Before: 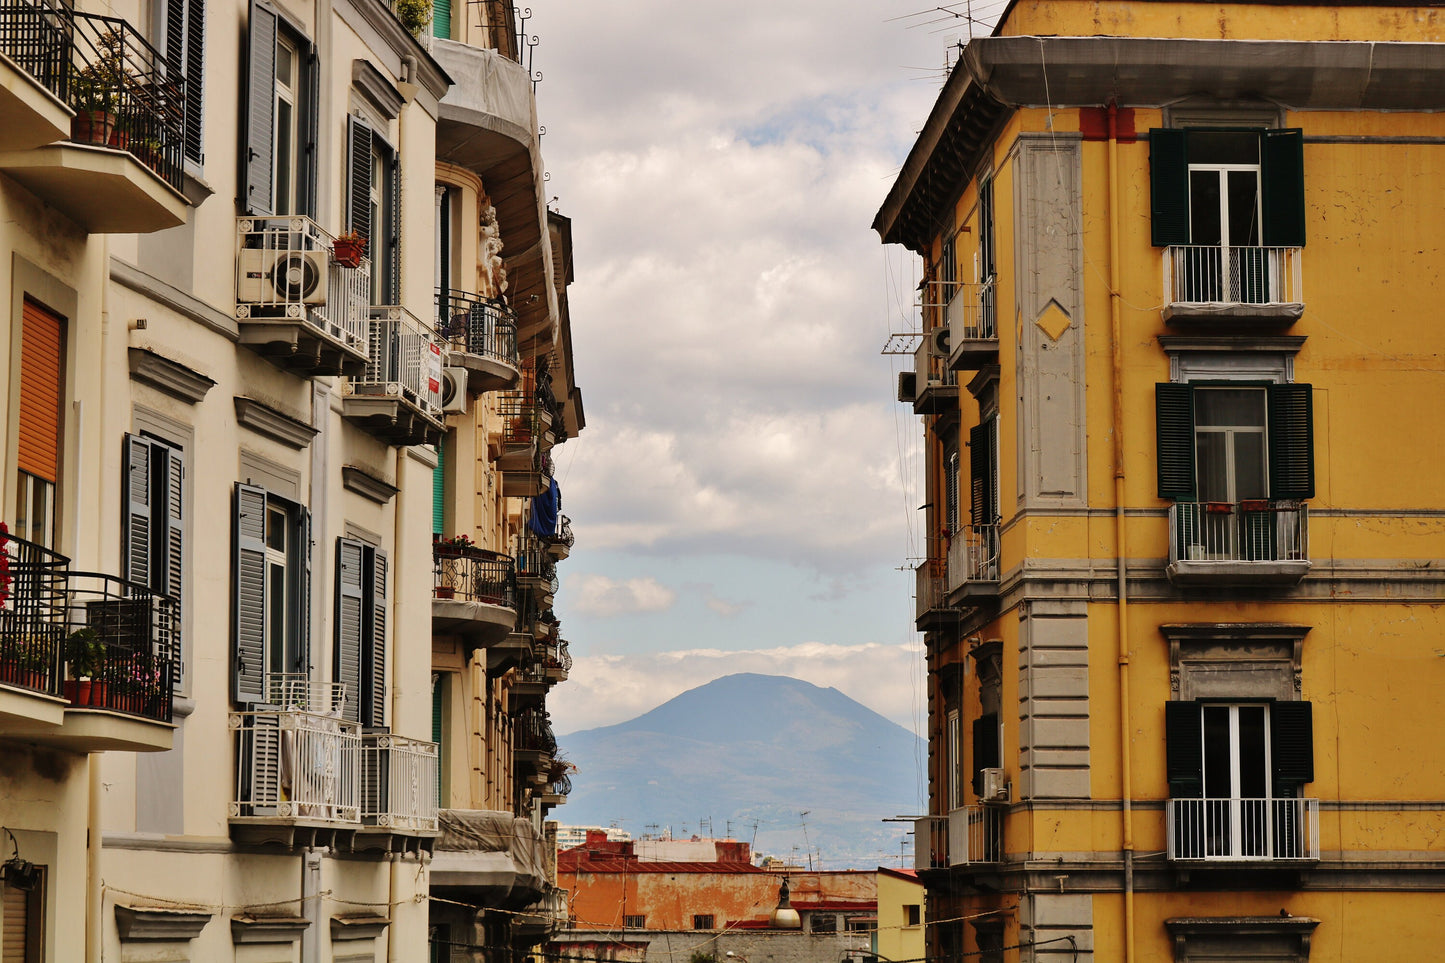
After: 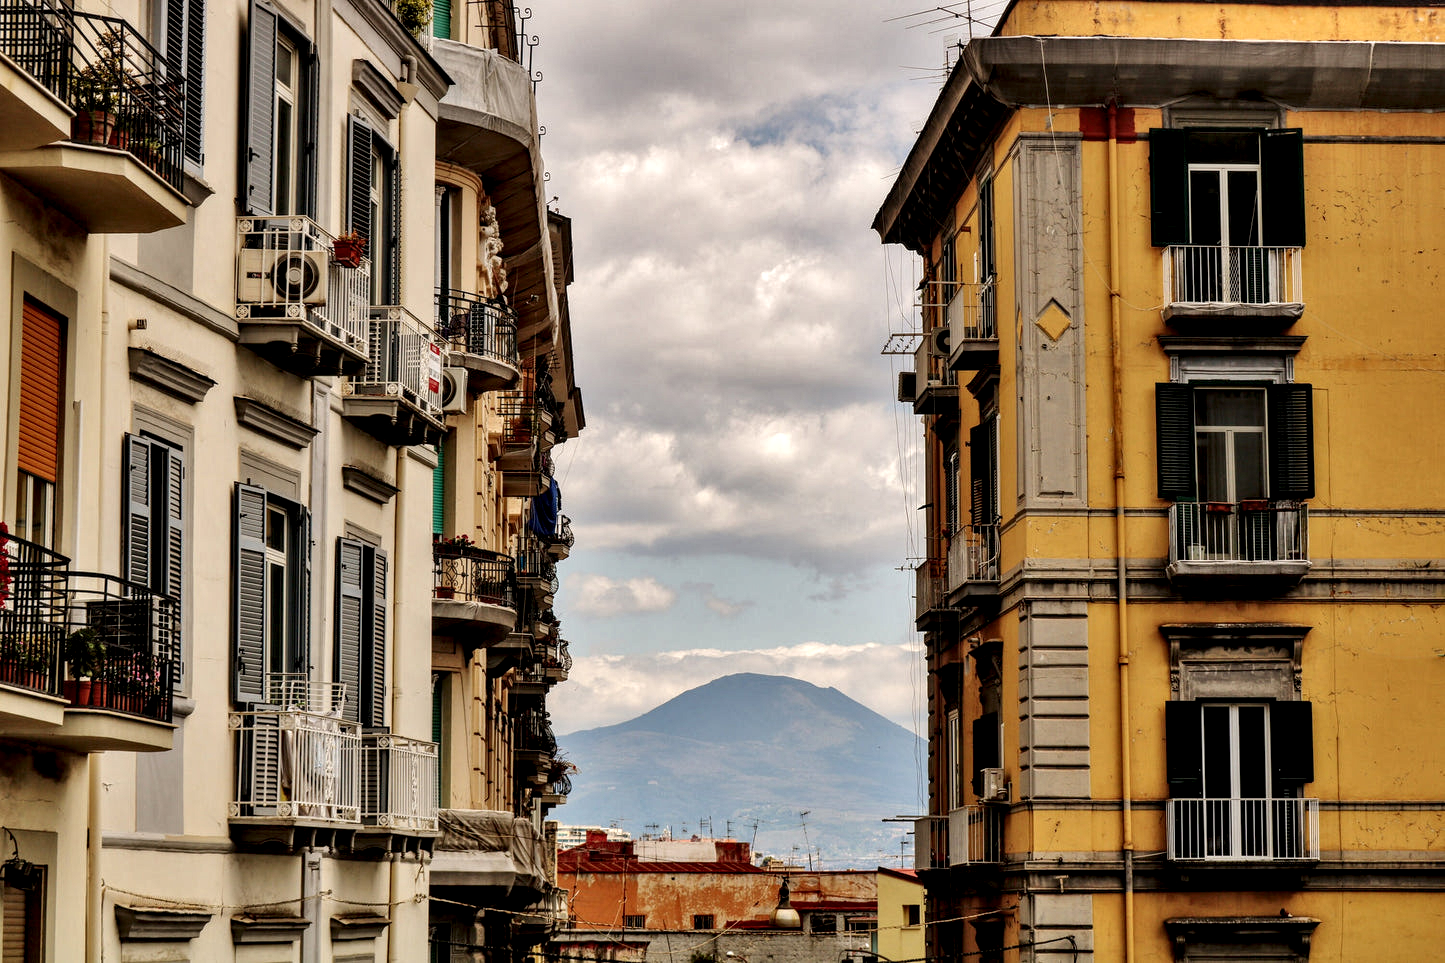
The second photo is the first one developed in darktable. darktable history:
rotate and perspective: crop left 0, crop top 0
shadows and highlights: low approximation 0.01, soften with gaussian
local contrast: highlights 65%, shadows 54%, detail 169%, midtone range 0.514
